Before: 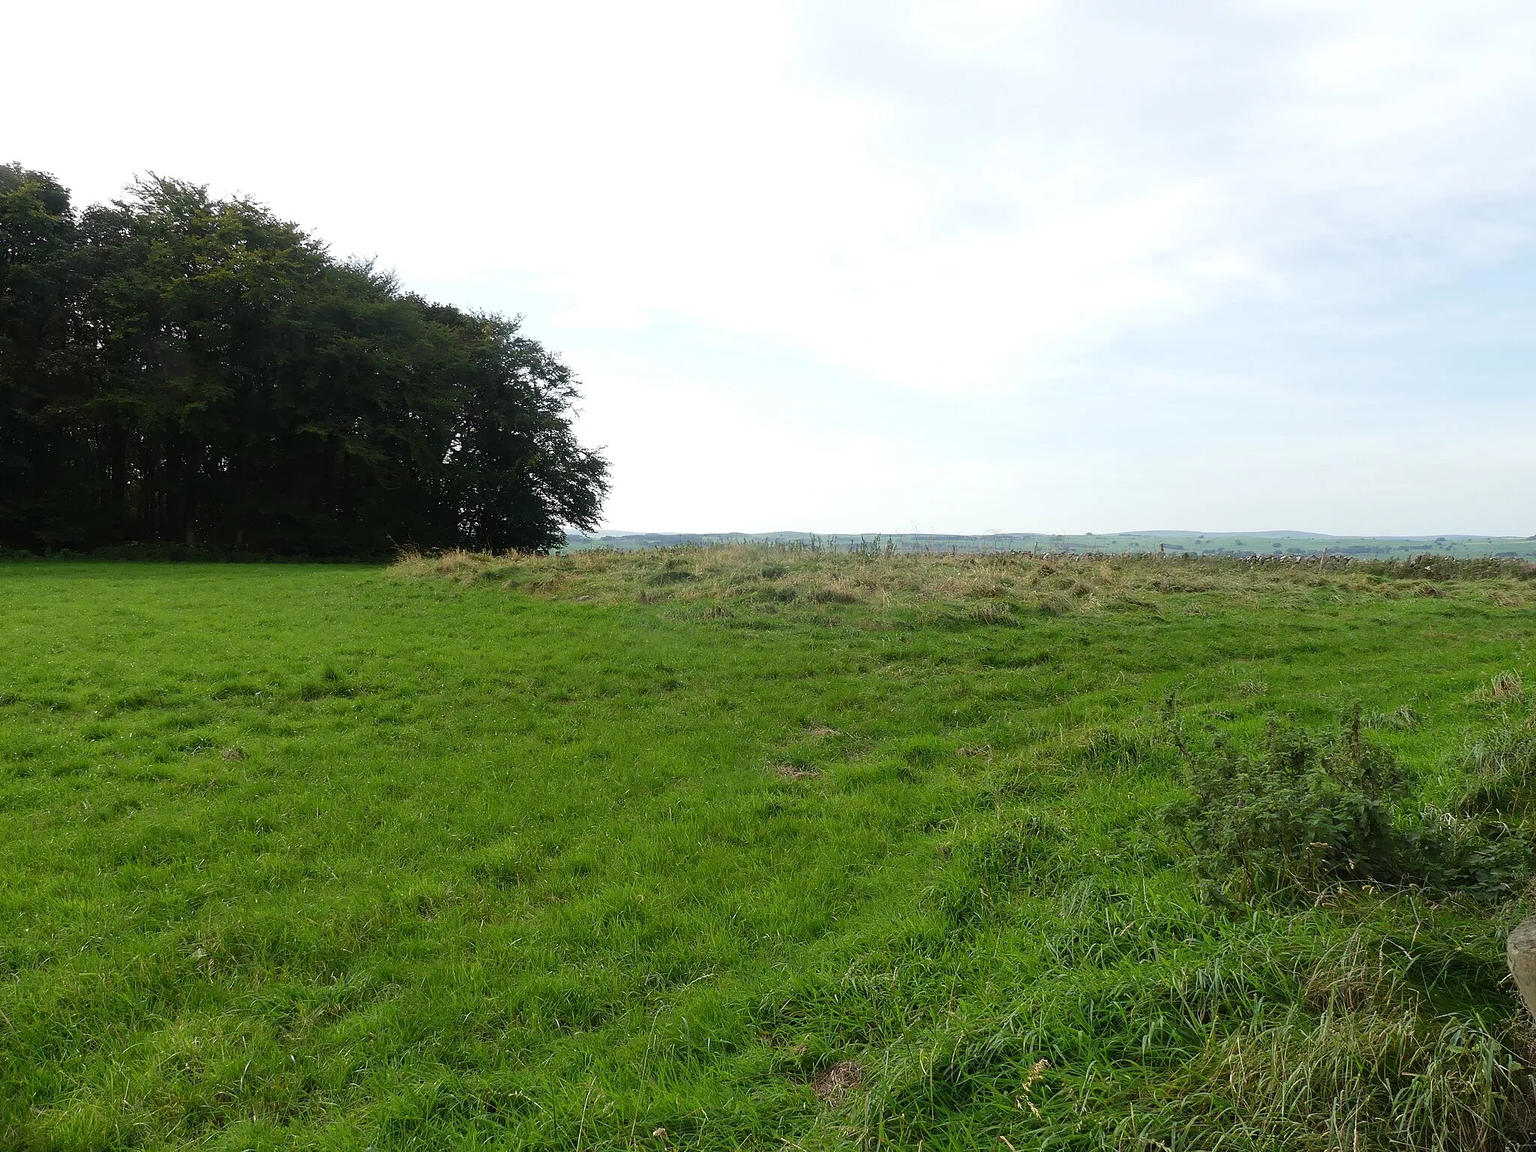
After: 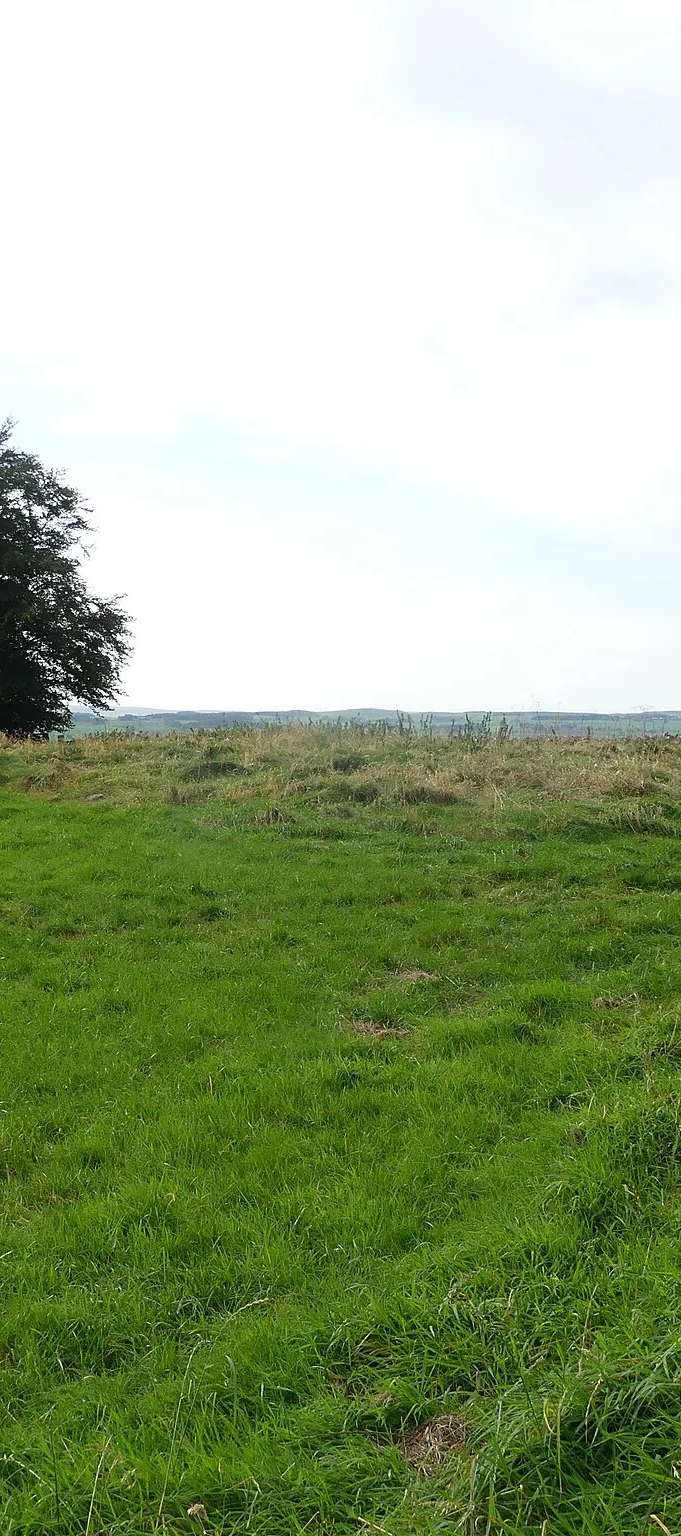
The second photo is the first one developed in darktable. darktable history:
crop: left 33.36%, right 33.36%
haze removal: compatibility mode true, adaptive false
